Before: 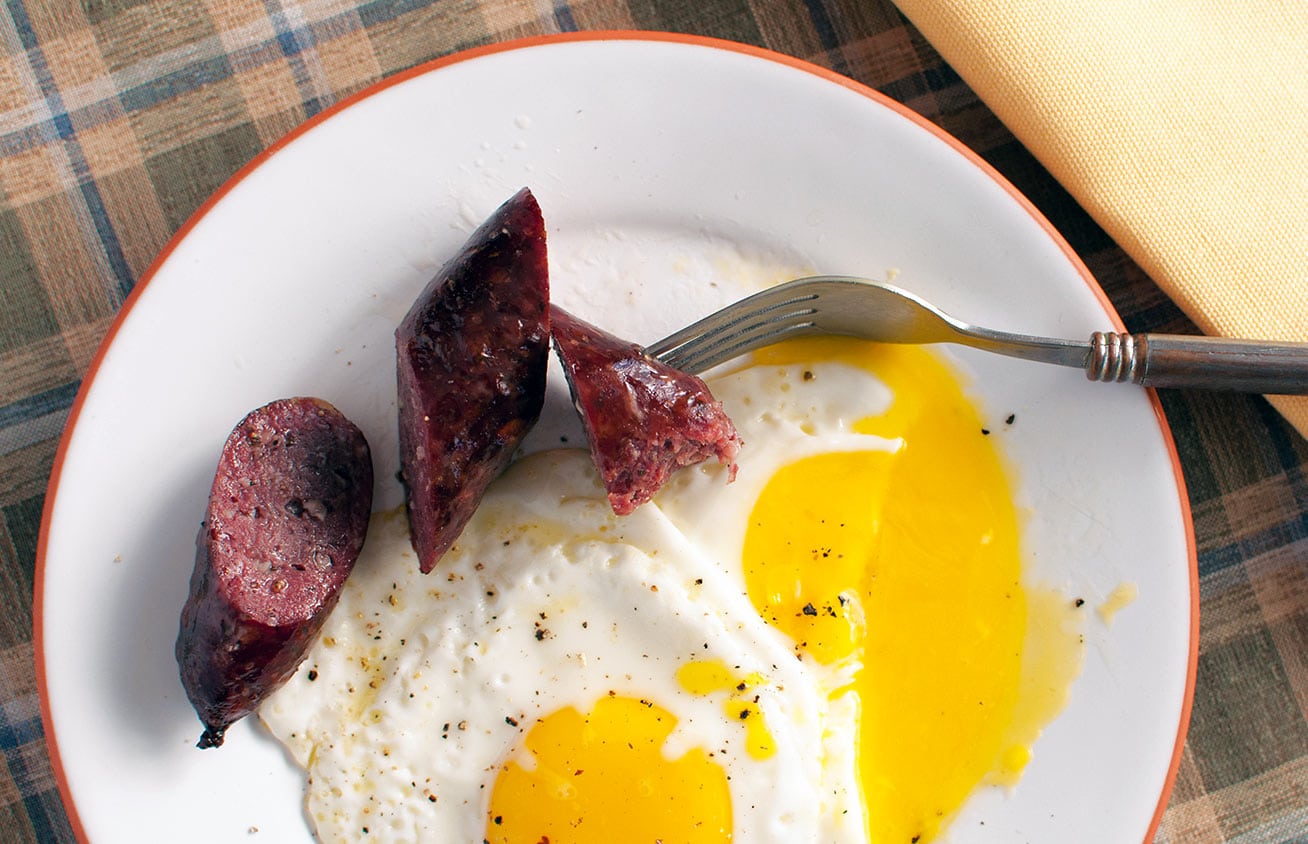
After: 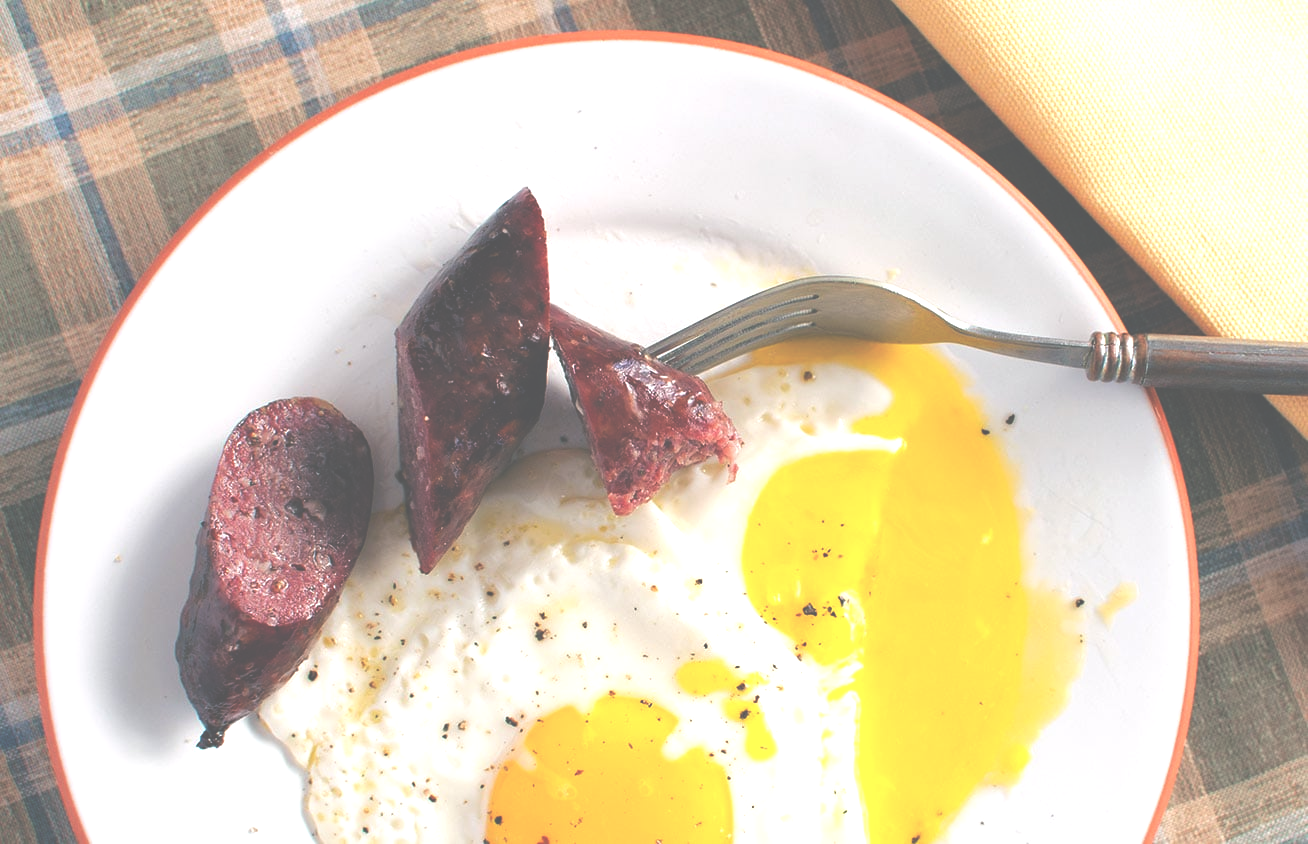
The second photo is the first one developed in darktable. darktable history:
tone equalizer: -7 EV 0.13 EV, smoothing diameter 25%, edges refinement/feathering 10, preserve details guided filter
exposure: black level correction -0.071, exposure 0.5 EV, compensate highlight preservation false
